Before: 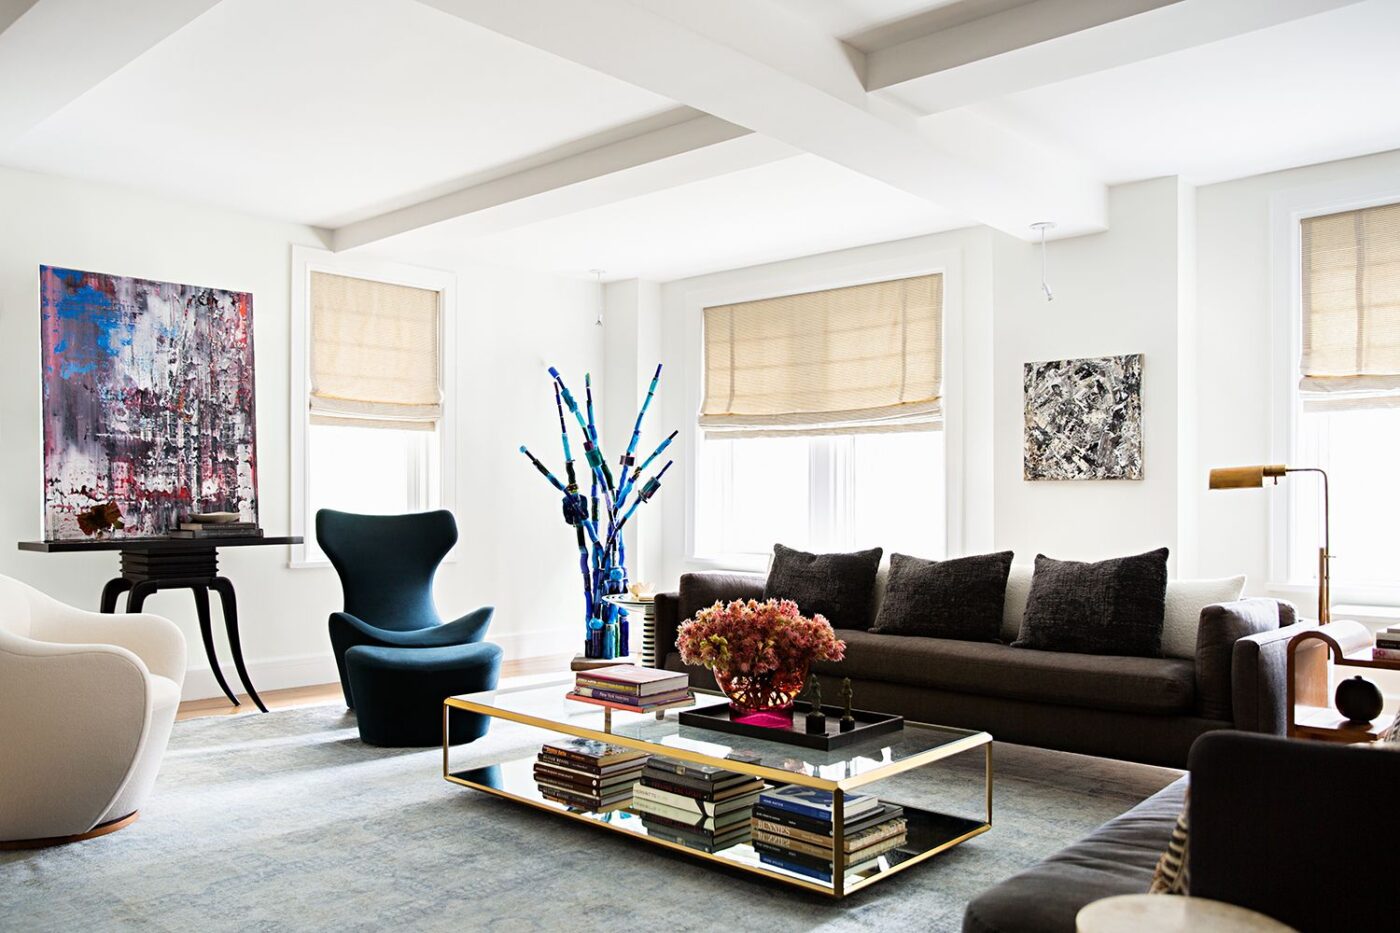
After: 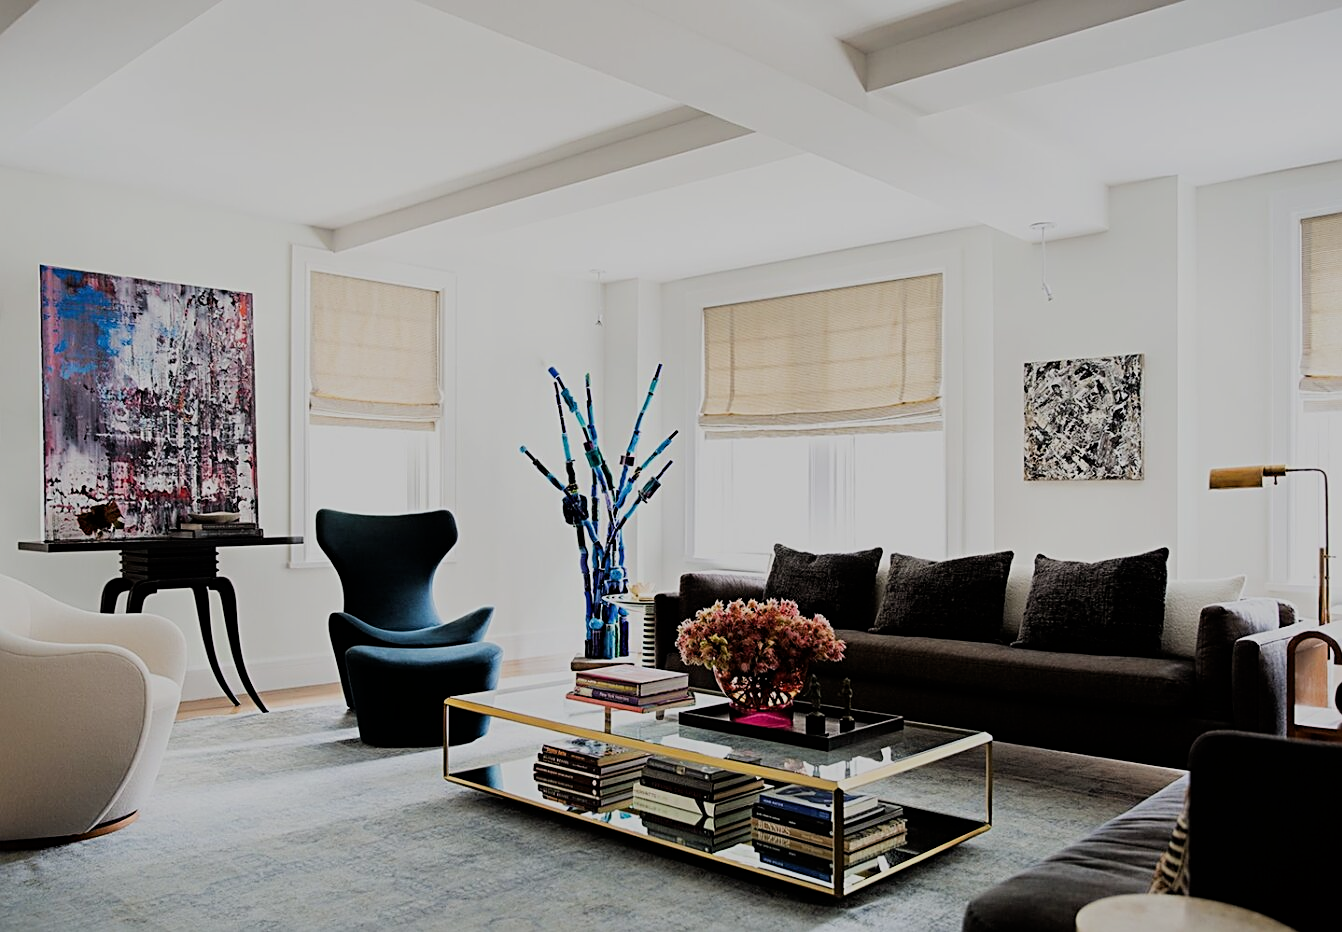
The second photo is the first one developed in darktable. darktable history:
exposure: exposure -0.493 EV, compensate highlight preservation false
filmic rgb: black relative exposure -7.65 EV, white relative exposure 4.56 EV, hardness 3.61, contrast 1.051
crop: right 4.082%, bottom 0.024%
sharpen: on, module defaults
